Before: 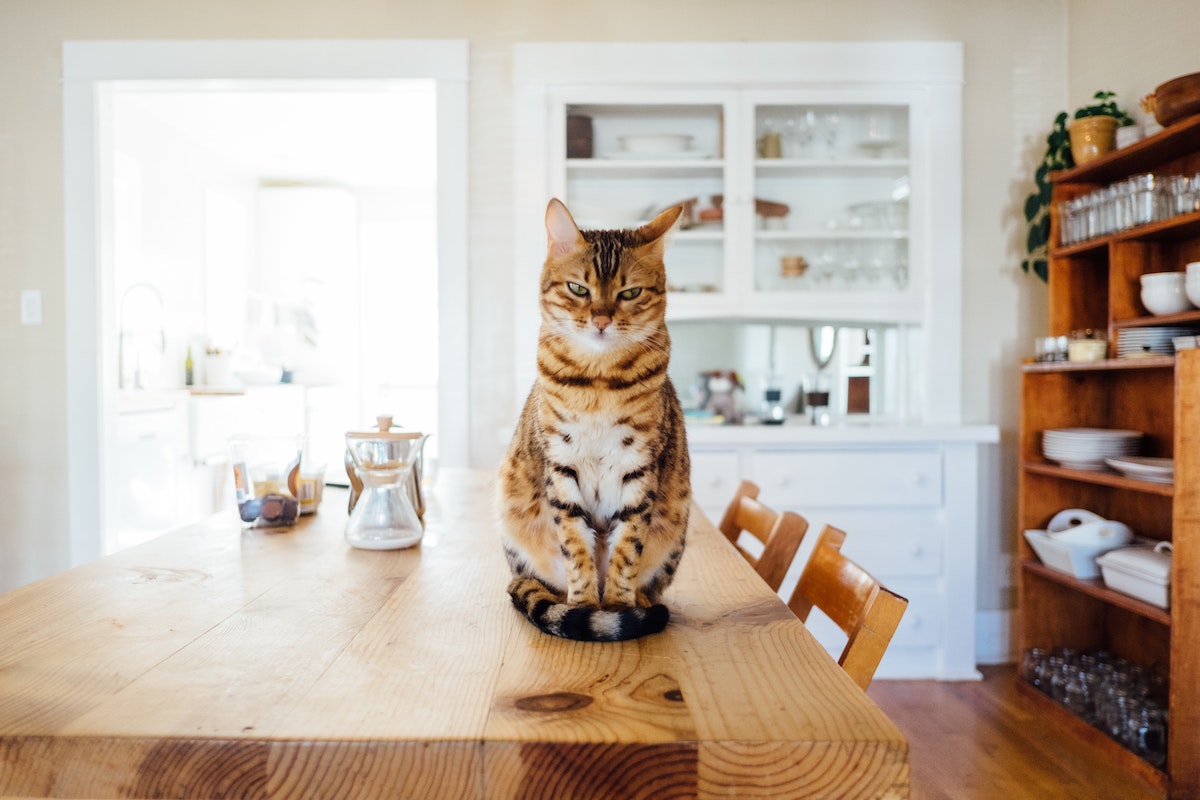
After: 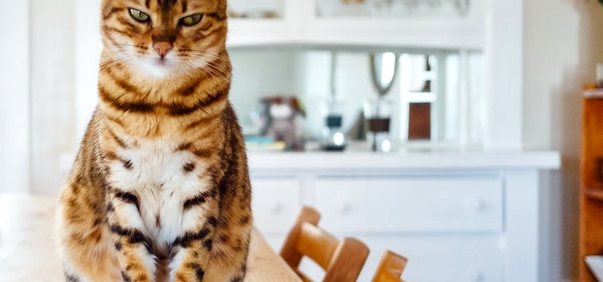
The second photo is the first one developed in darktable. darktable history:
local contrast: mode bilateral grid, contrast 21, coarseness 49, detail 173%, midtone range 0.2
crop: left 36.648%, top 34.293%, right 13.061%, bottom 30.378%
contrast brightness saturation: contrast 0.044, saturation 0.156
